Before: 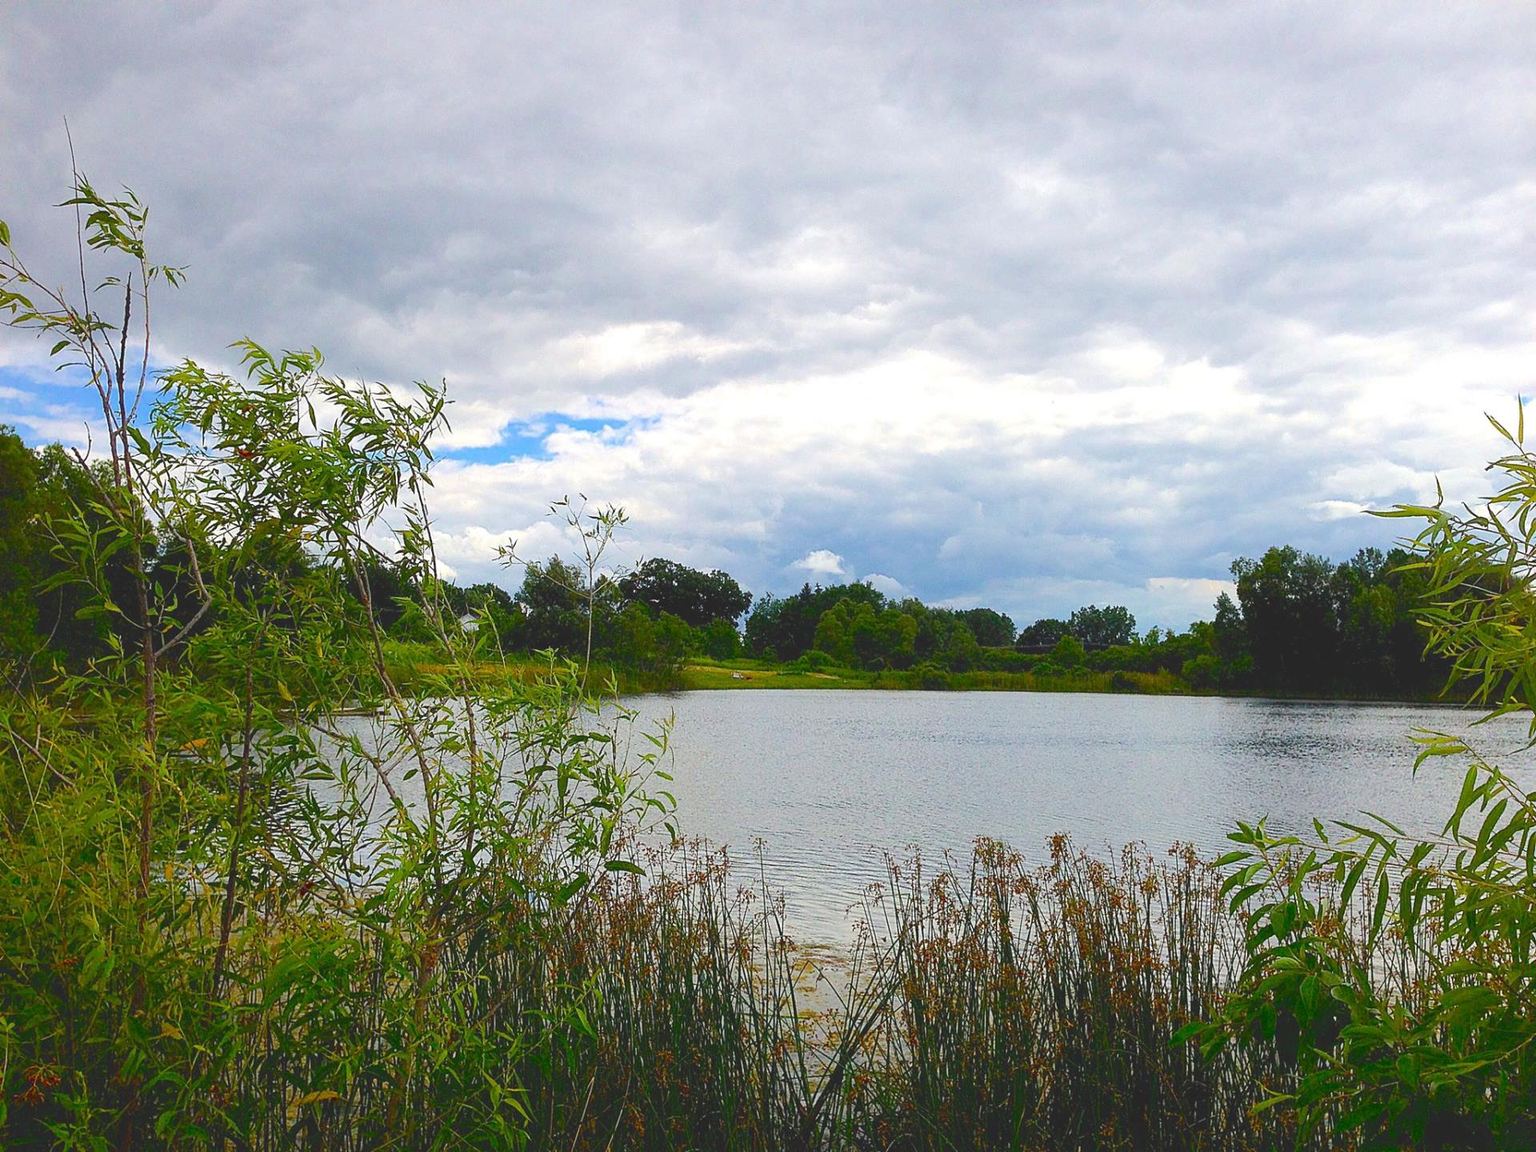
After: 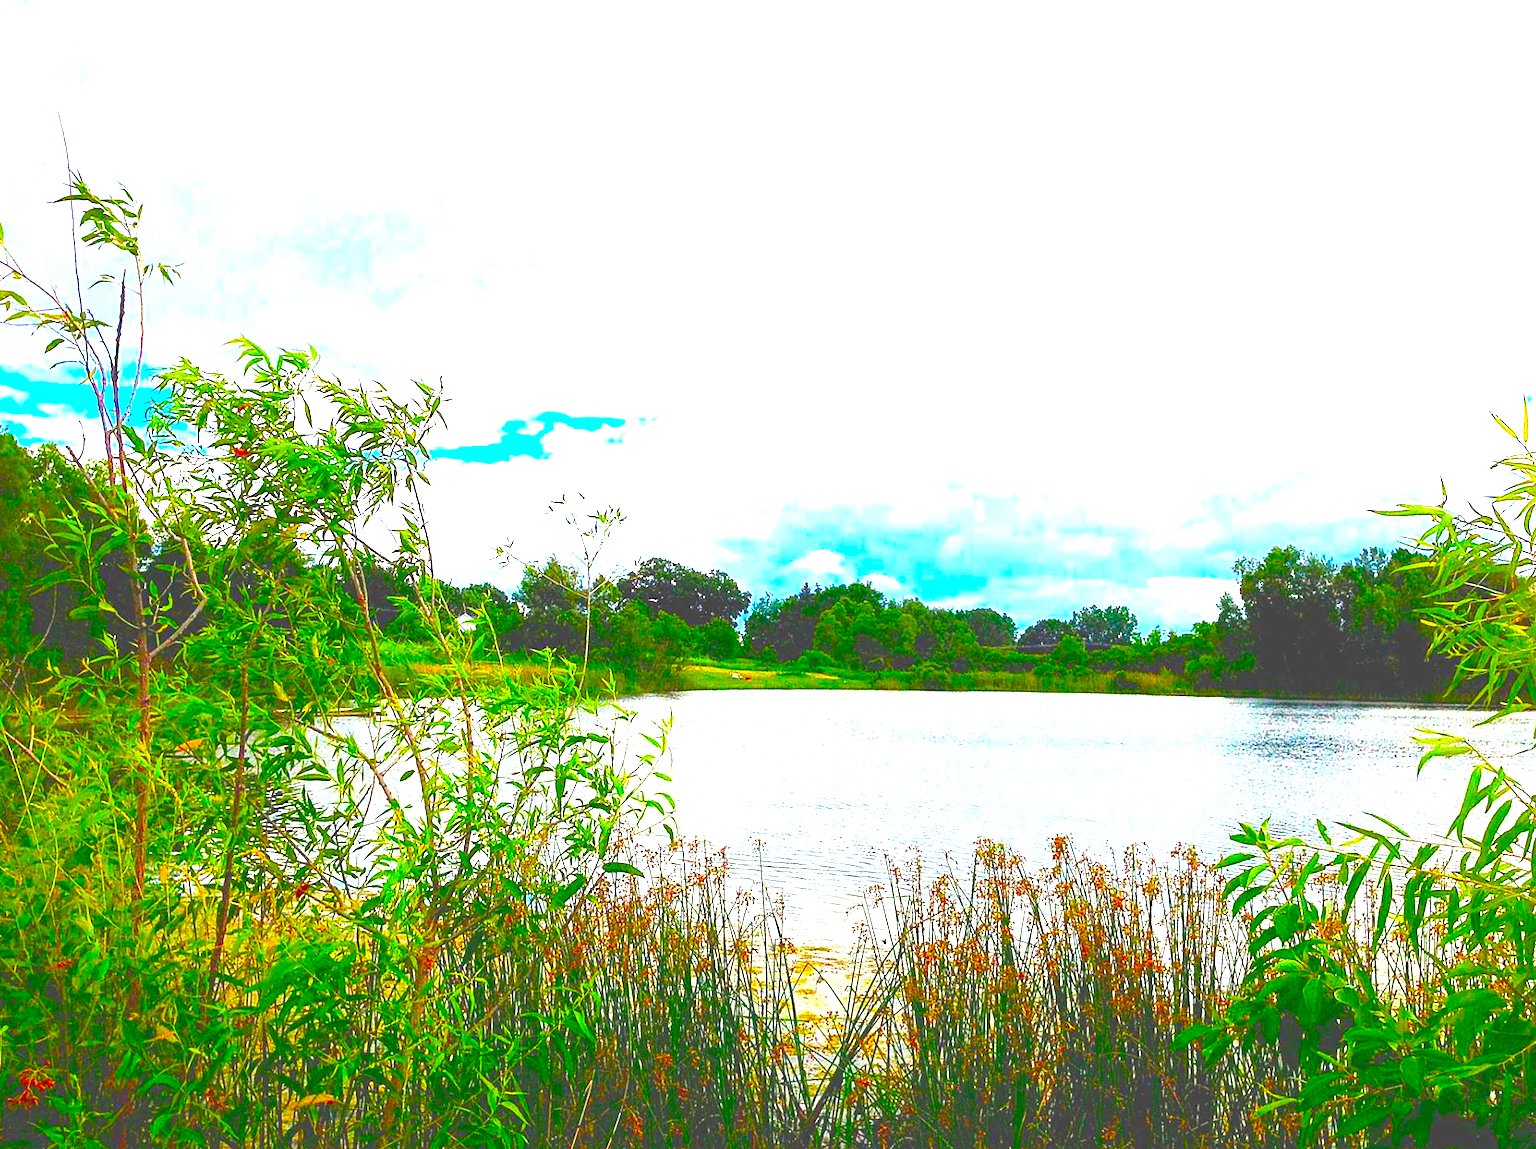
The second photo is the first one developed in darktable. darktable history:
color correction: saturation 2.15
exposure: black level correction 0, exposure 1.6 EV, compensate exposure bias true, compensate highlight preservation false
crop: left 0.434%, top 0.485%, right 0.244%, bottom 0.386%
